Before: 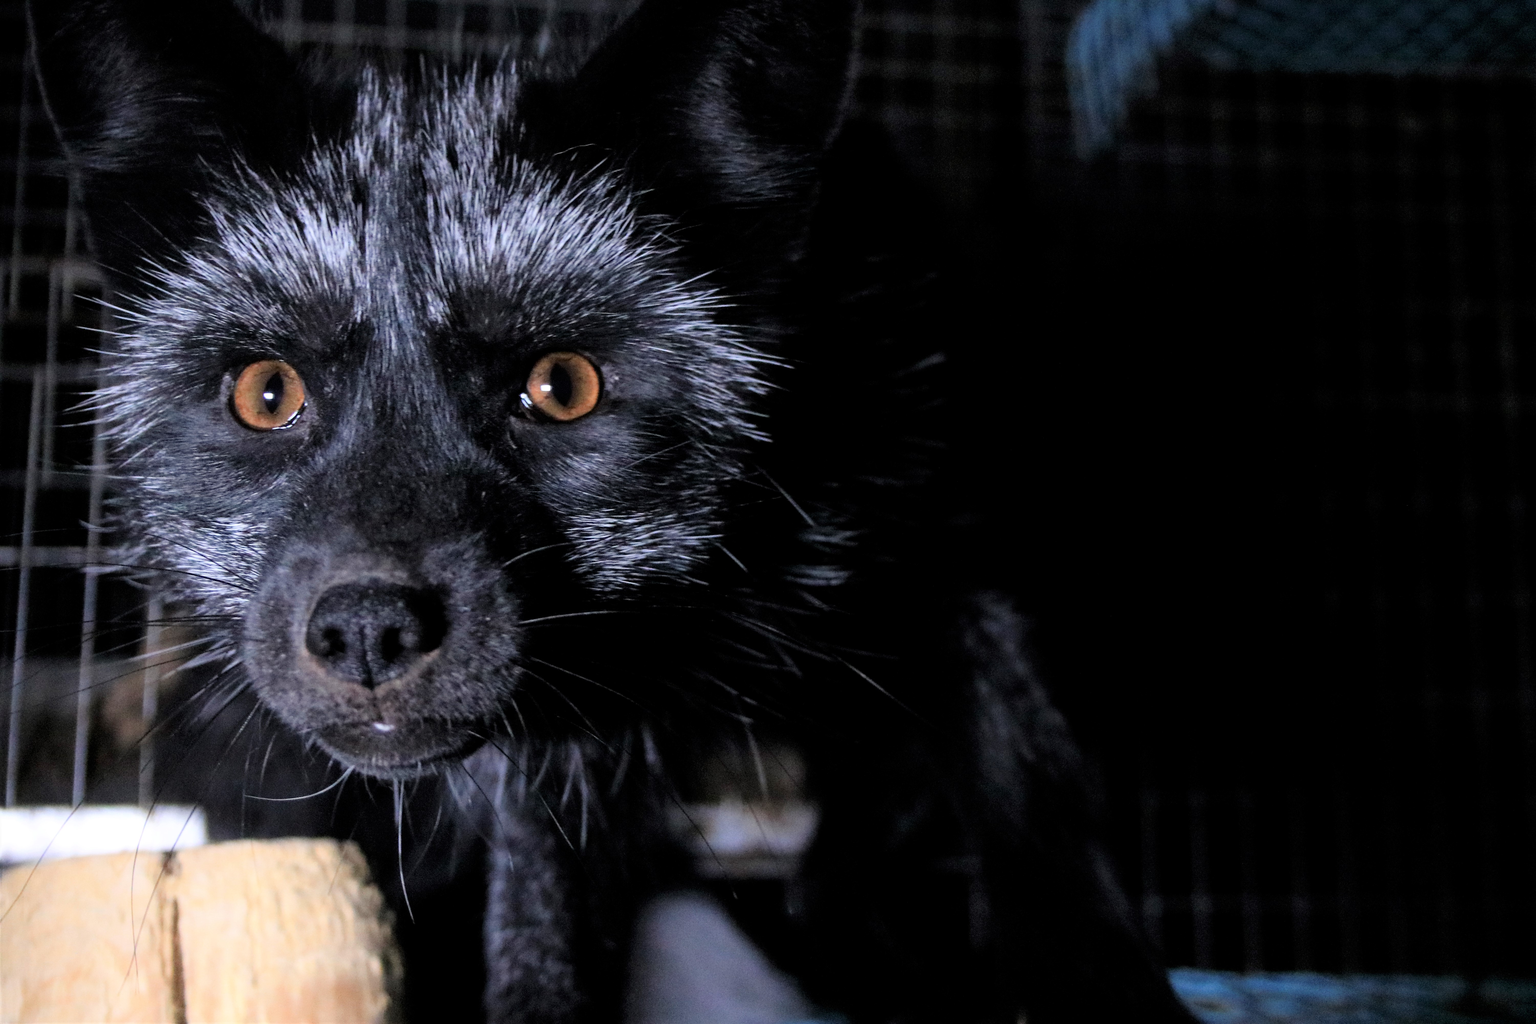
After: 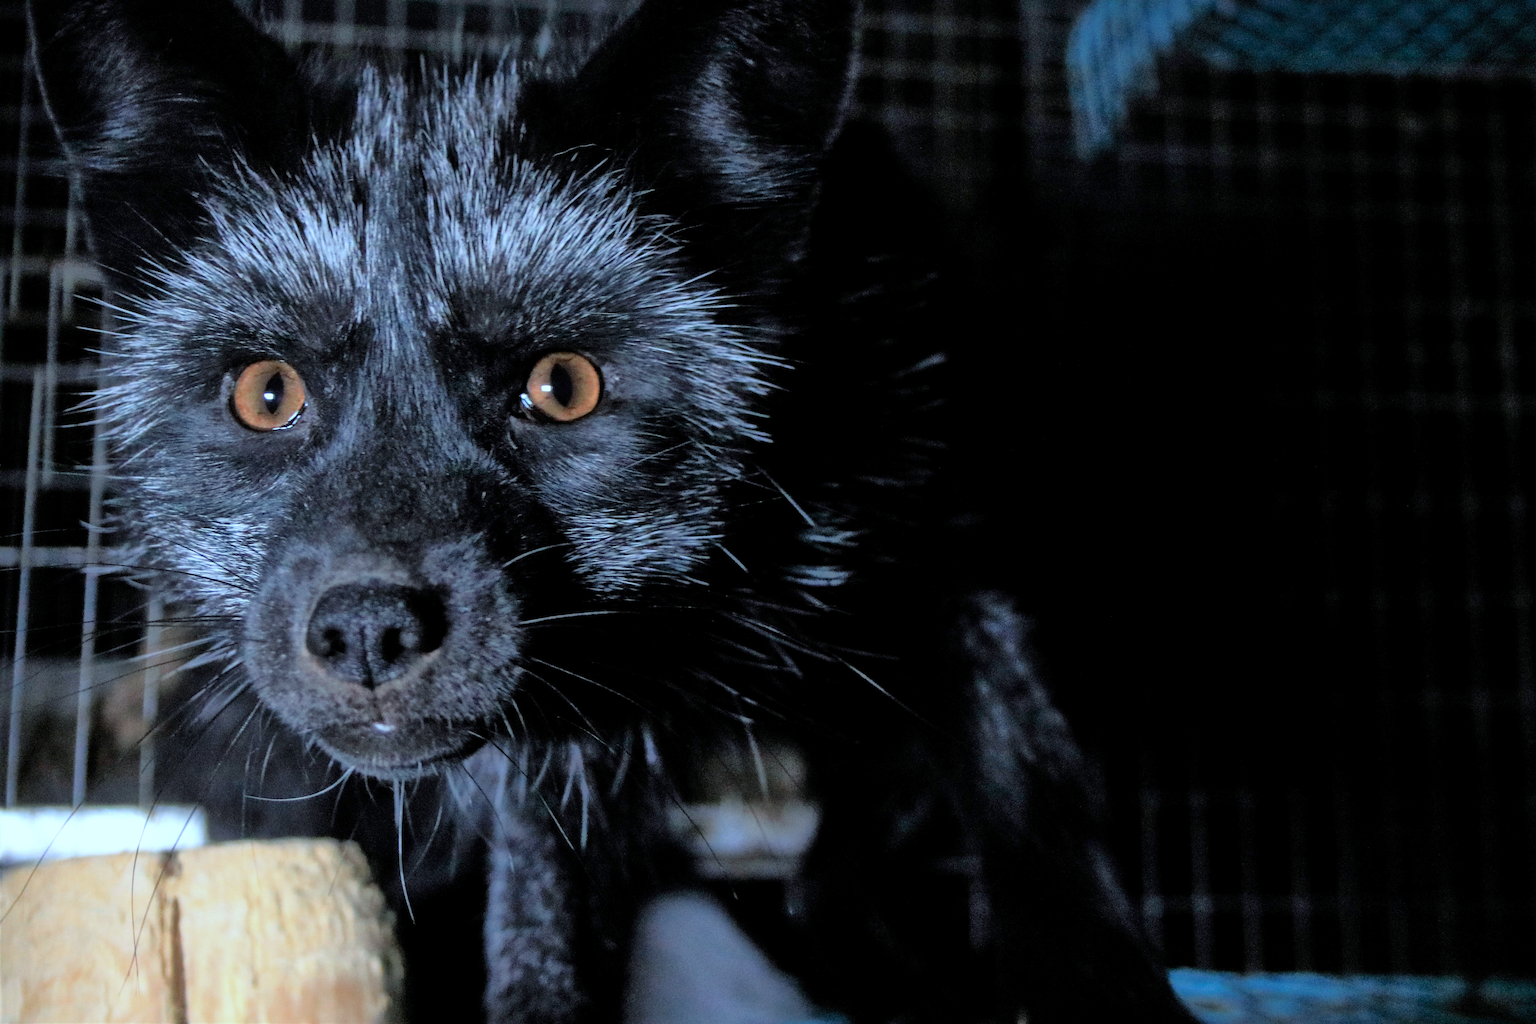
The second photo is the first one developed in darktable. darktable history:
shadows and highlights: on, module defaults
color correction: highlights a* -10.19, highlights b* -10.29
